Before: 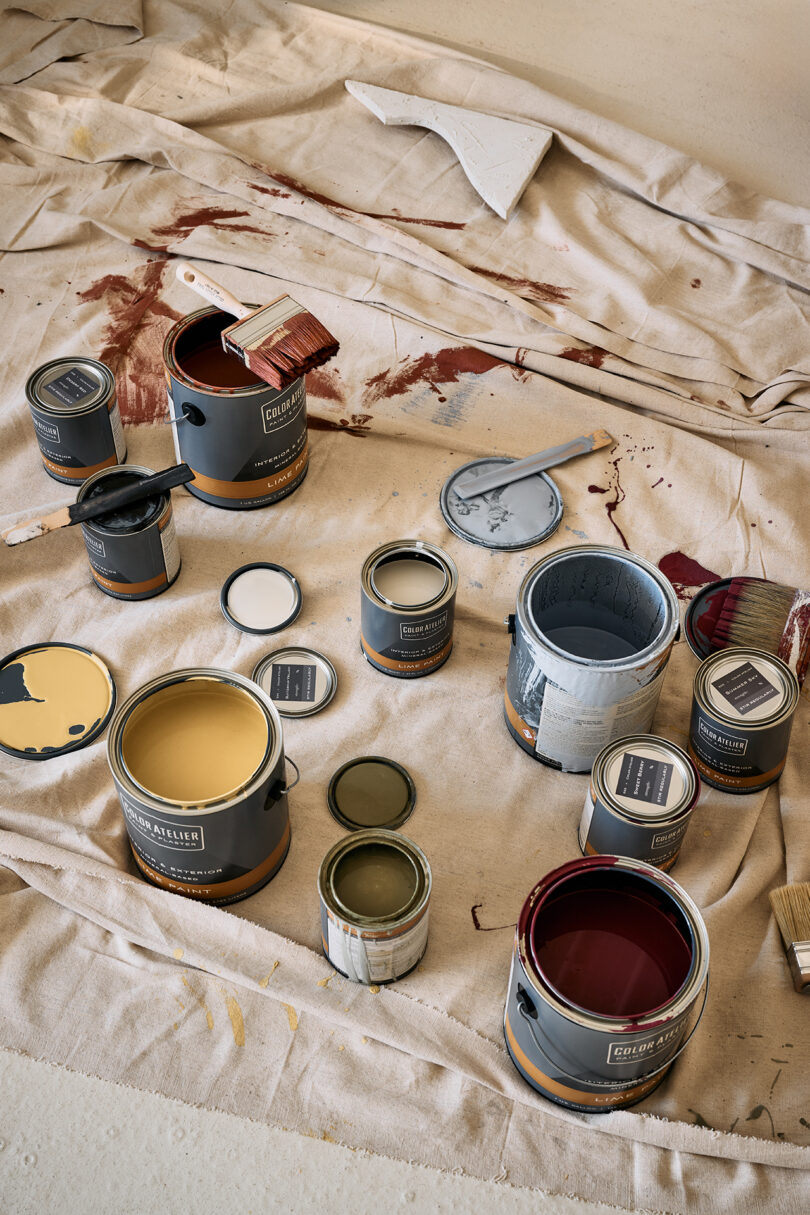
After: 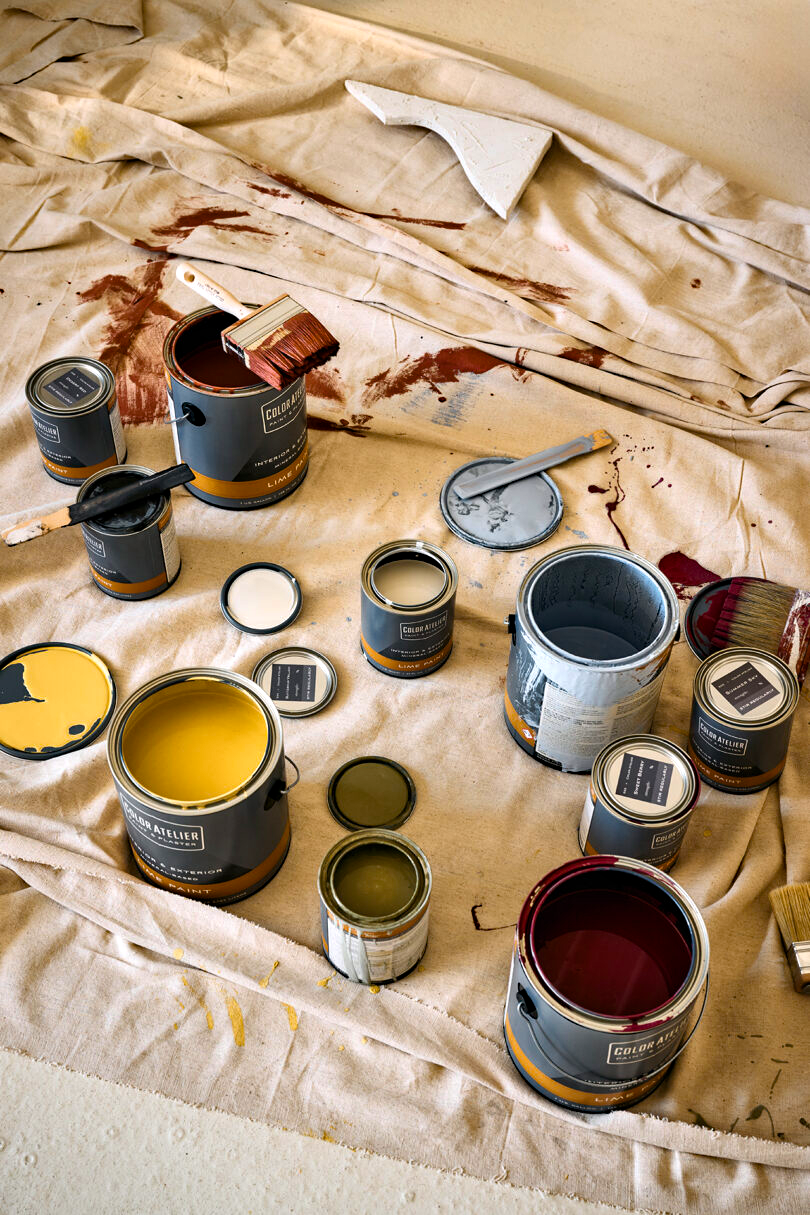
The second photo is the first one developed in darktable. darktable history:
haze removal: adaptive false
color balance rgb: shadows lift › luminance -20.386%, perceptual saturation grading › global saturation 29.865%, perceptual brilliance grading › global brilliance 9.622%
